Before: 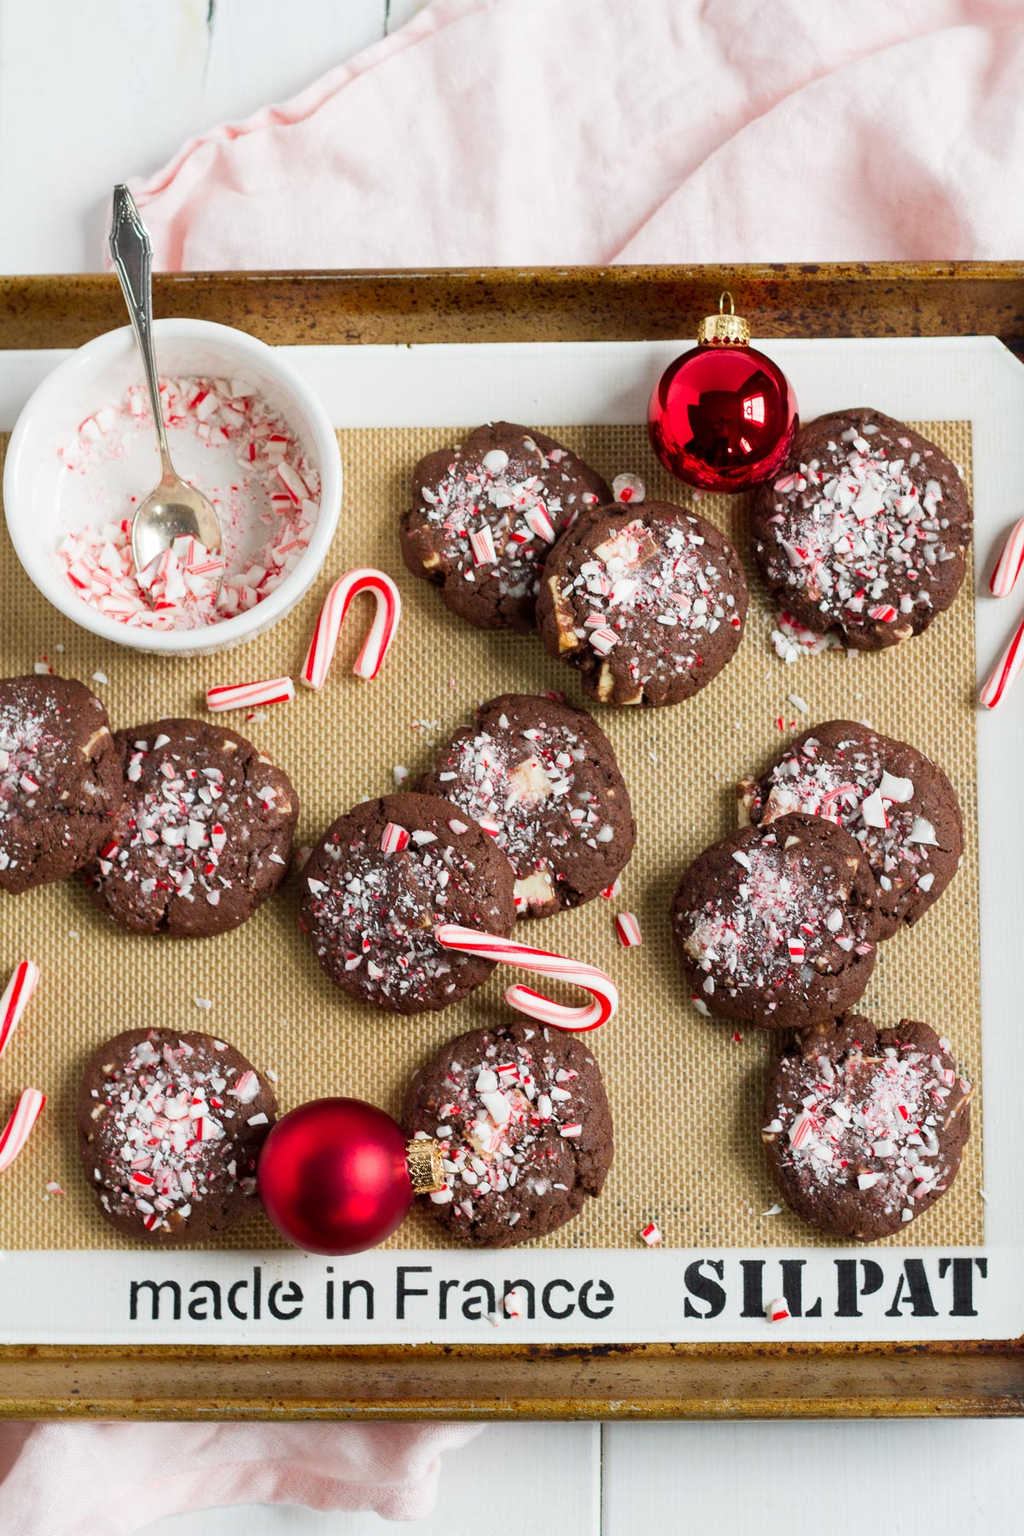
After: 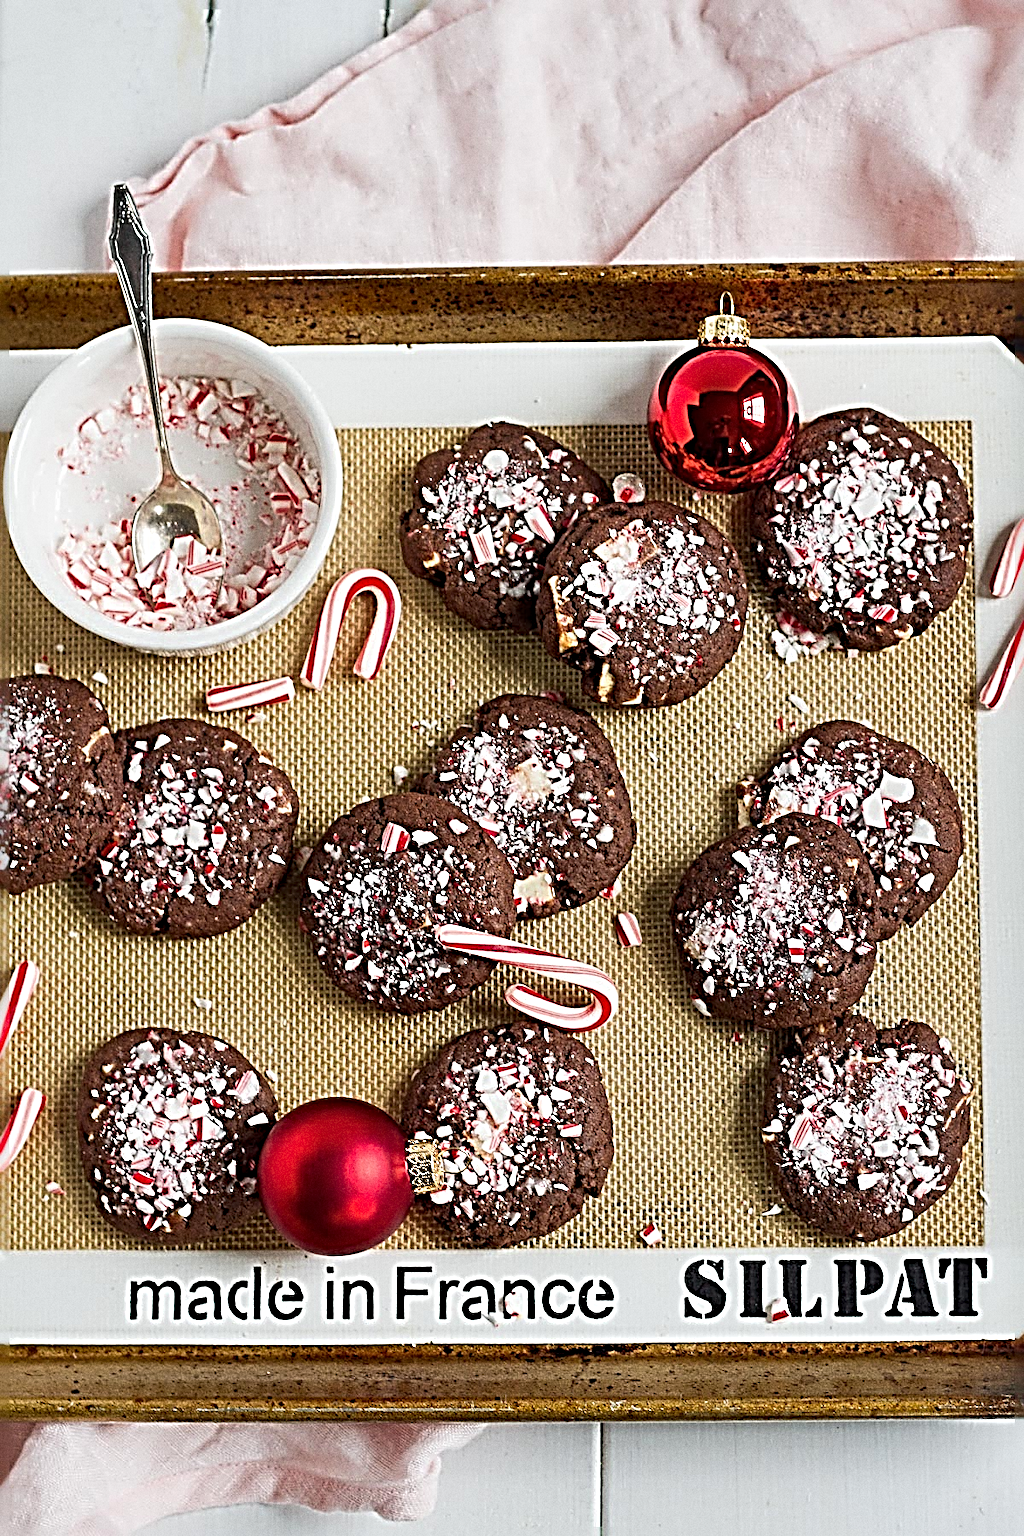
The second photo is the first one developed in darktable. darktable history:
grain: on, module defaults
sharpen: radius 4.001, amount 2
shadows and highlights: soften with gaussian
